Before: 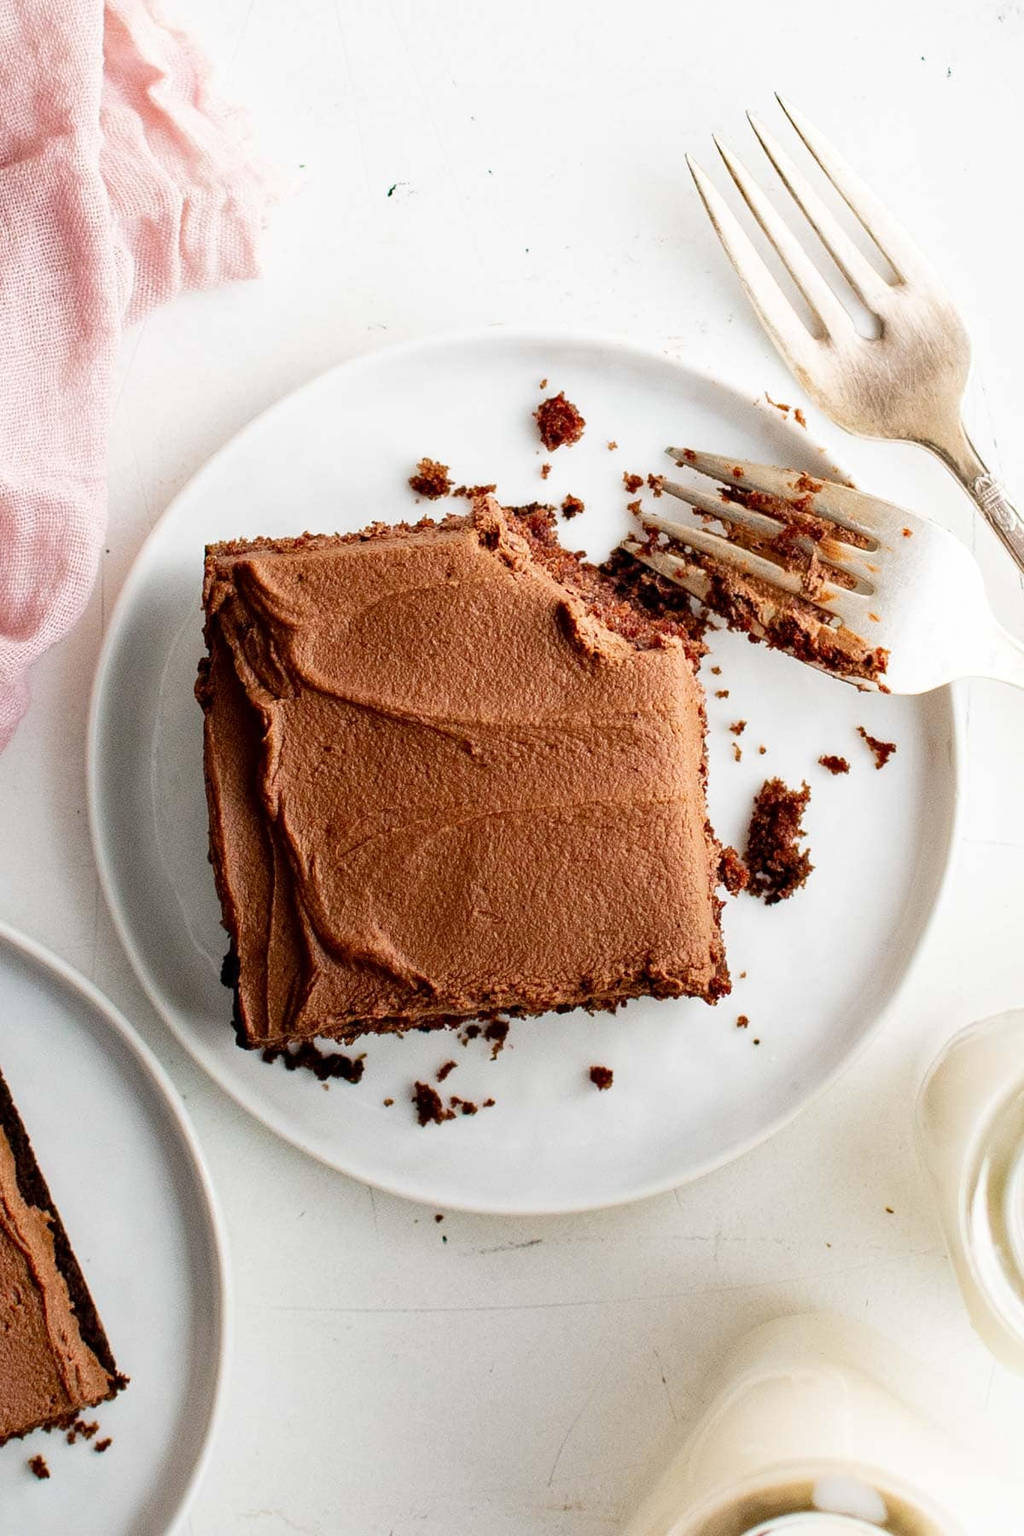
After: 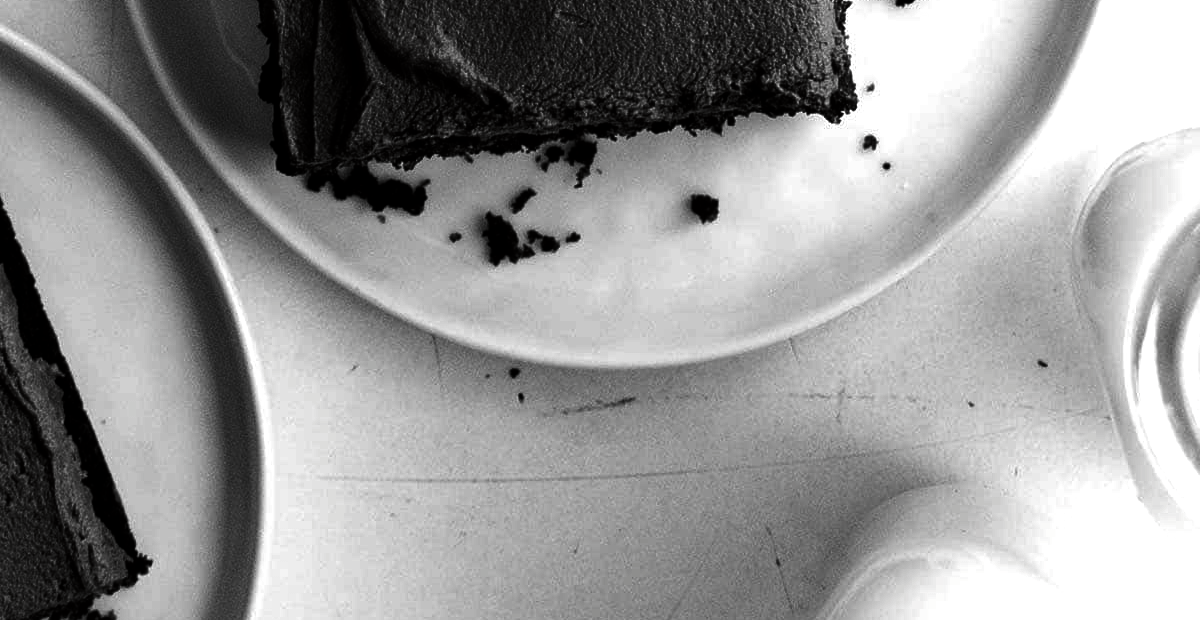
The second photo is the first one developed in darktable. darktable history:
tone equalizer: -7 EV 0.142 EV, -6 EV 0.635 EV, -5 EV 1.13 EV, -4 EV 1.32 EV, -3 EV 1.15 EV, -2 EV 0.6 EV, -1 EV 0.146 EV, smoothing diameter 24.94%, edges refinement/feathering 8.27, preserve details guided filter
contrast brightness saturation: contrast 0.024, brightness -0.983, saturation -0.991
crop and rotate: top 58.66%, bottom 6.882%
exposure: exposure 0.296 EV, compensate exposure bias true, compensate highlight preservation false
